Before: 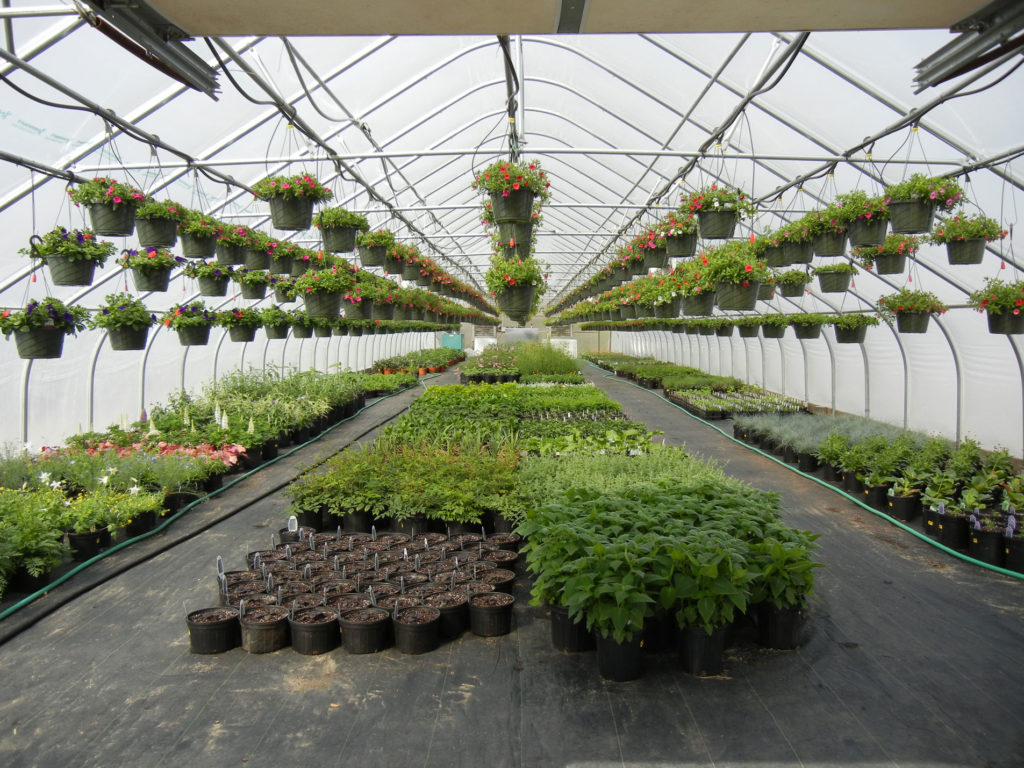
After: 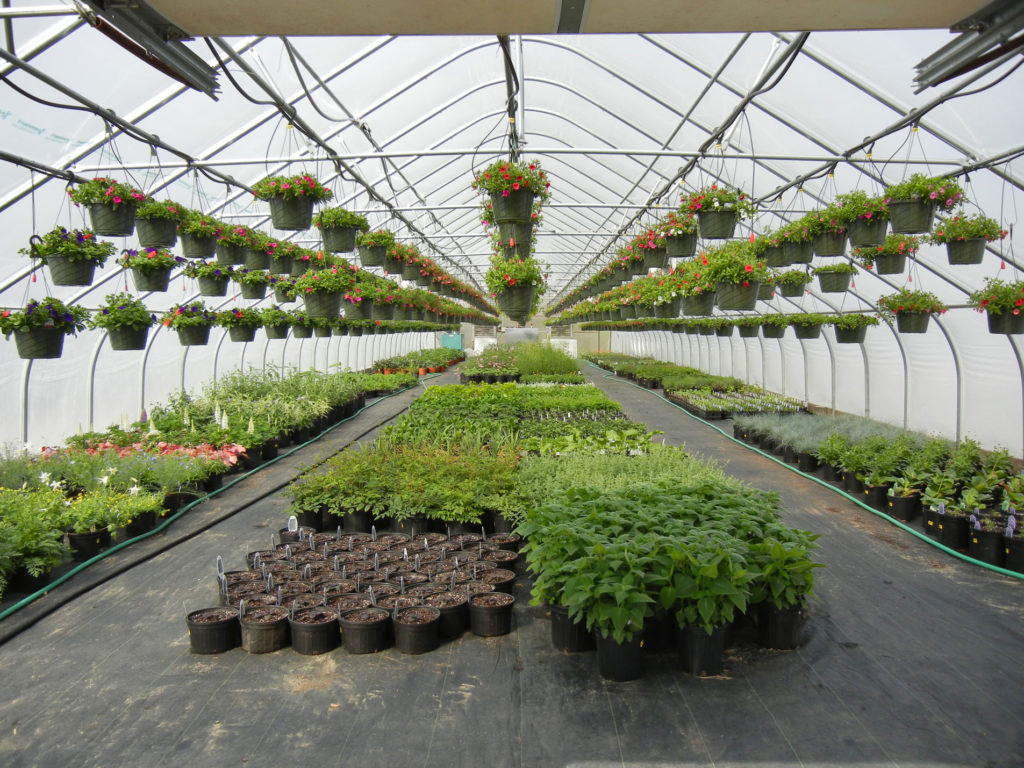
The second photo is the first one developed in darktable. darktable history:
levels: levels [0, 0.478, 1]
shadows and highlights: soften with gaussian
